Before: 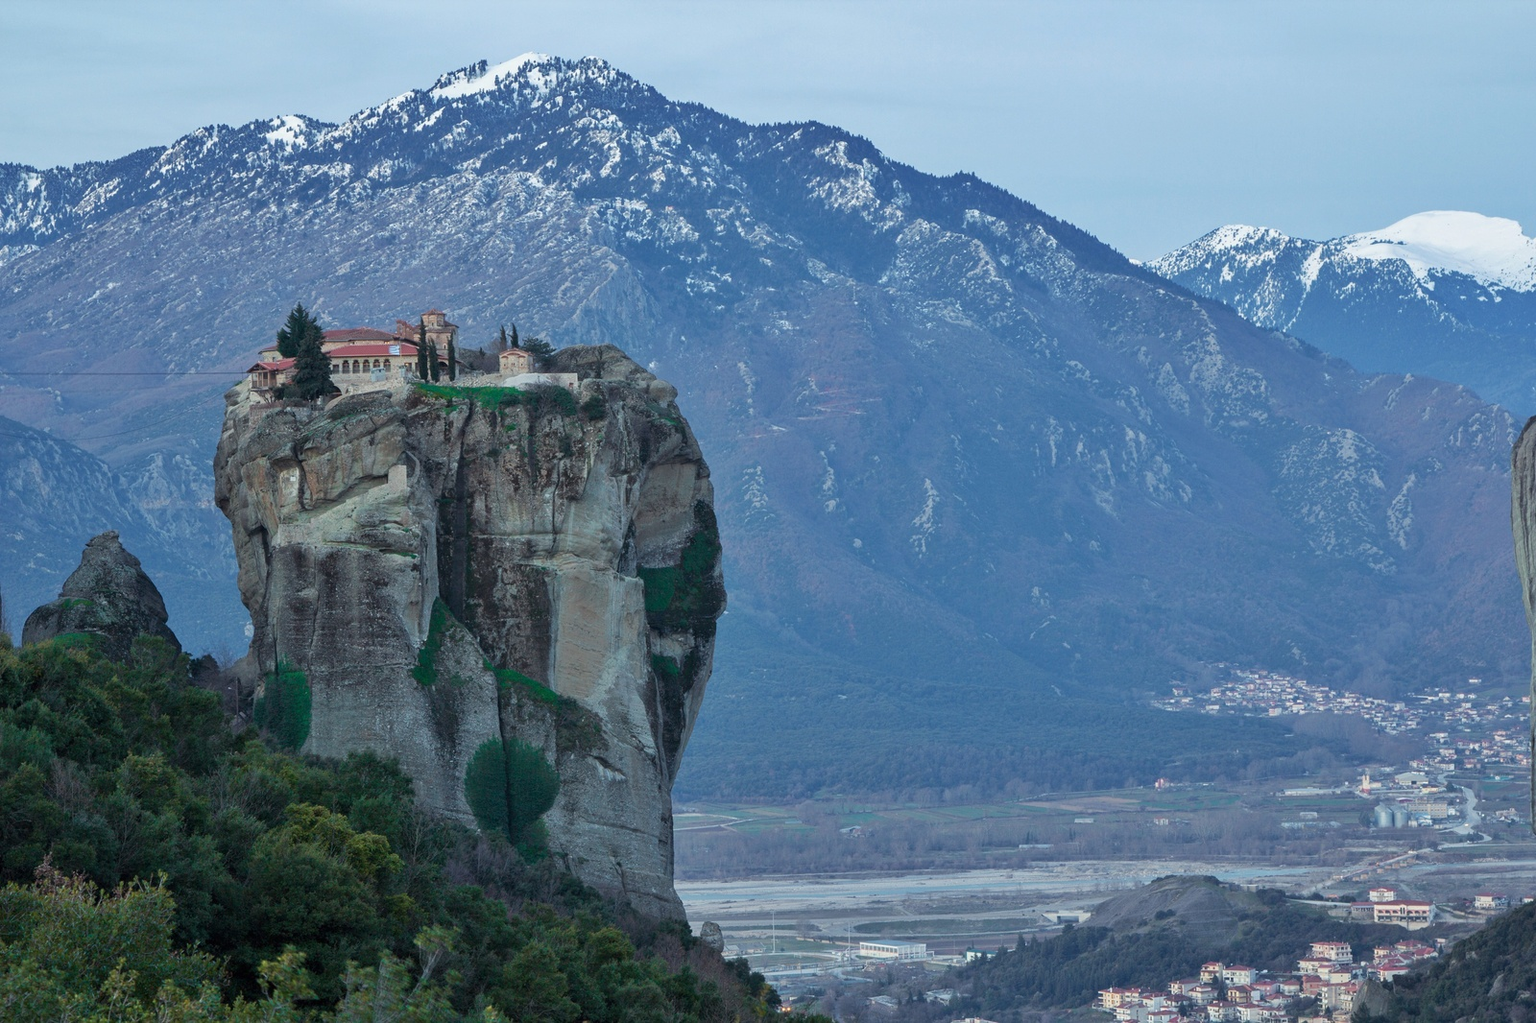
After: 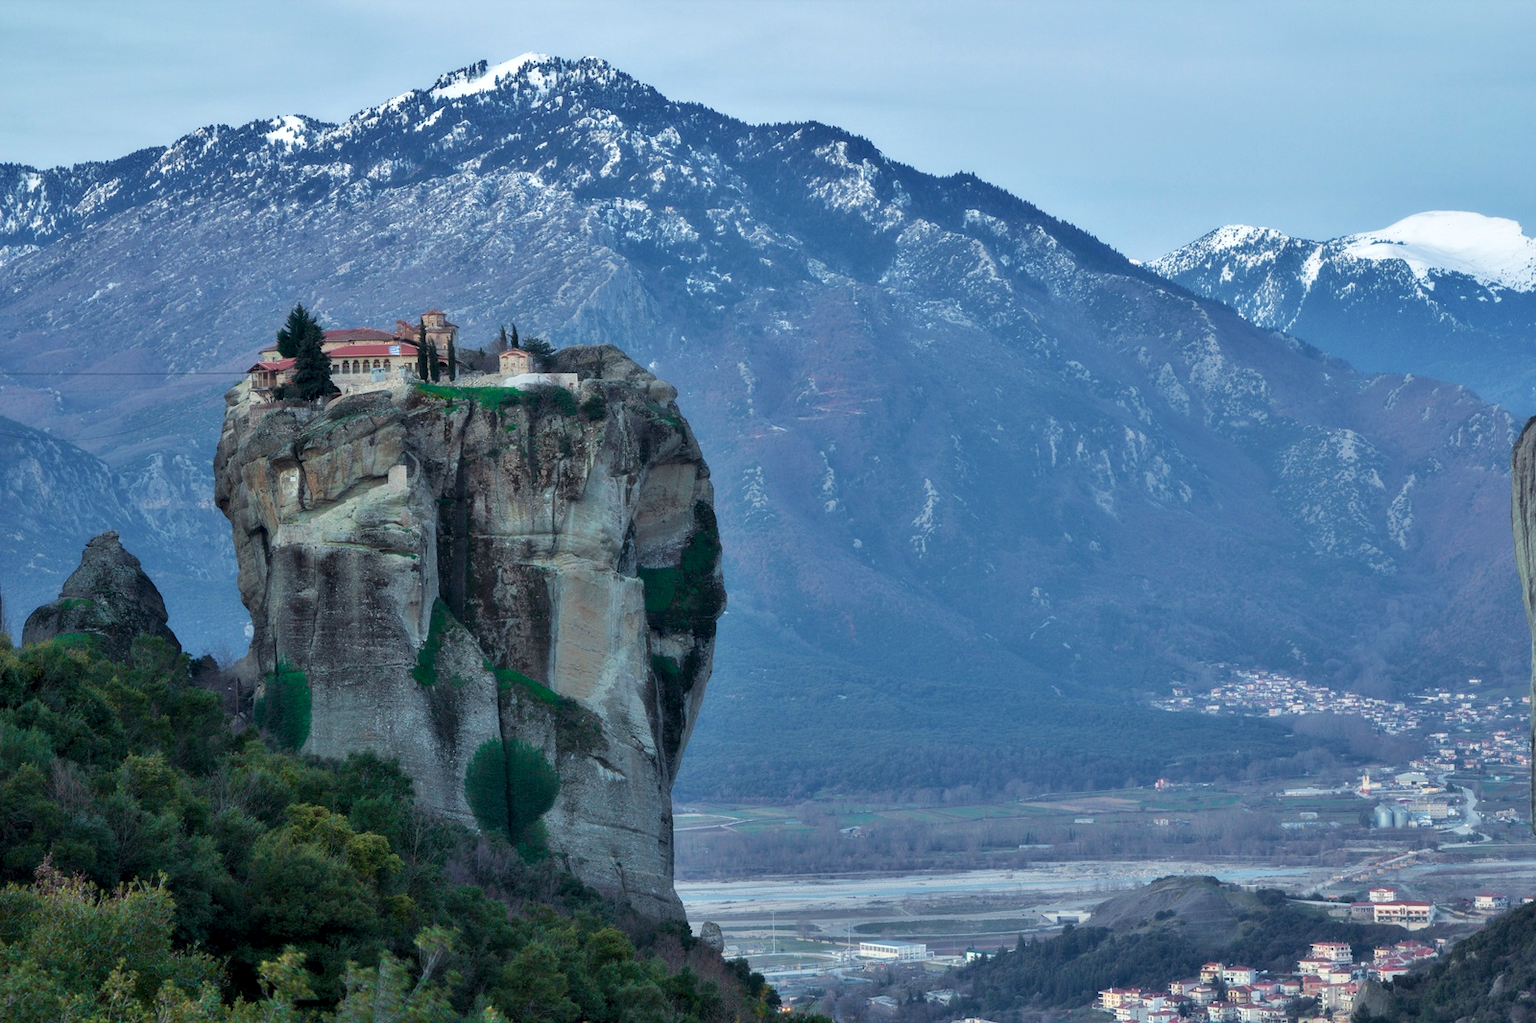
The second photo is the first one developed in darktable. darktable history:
velvia: strength 16.86%
contrast equalizer: octaves 7, y [[0.514, 0.573, 0.581, 0.508, 0.5, 0.5], [0.5 ×6], [0.5 ×6], [0 ×6], [0 ×6]]
